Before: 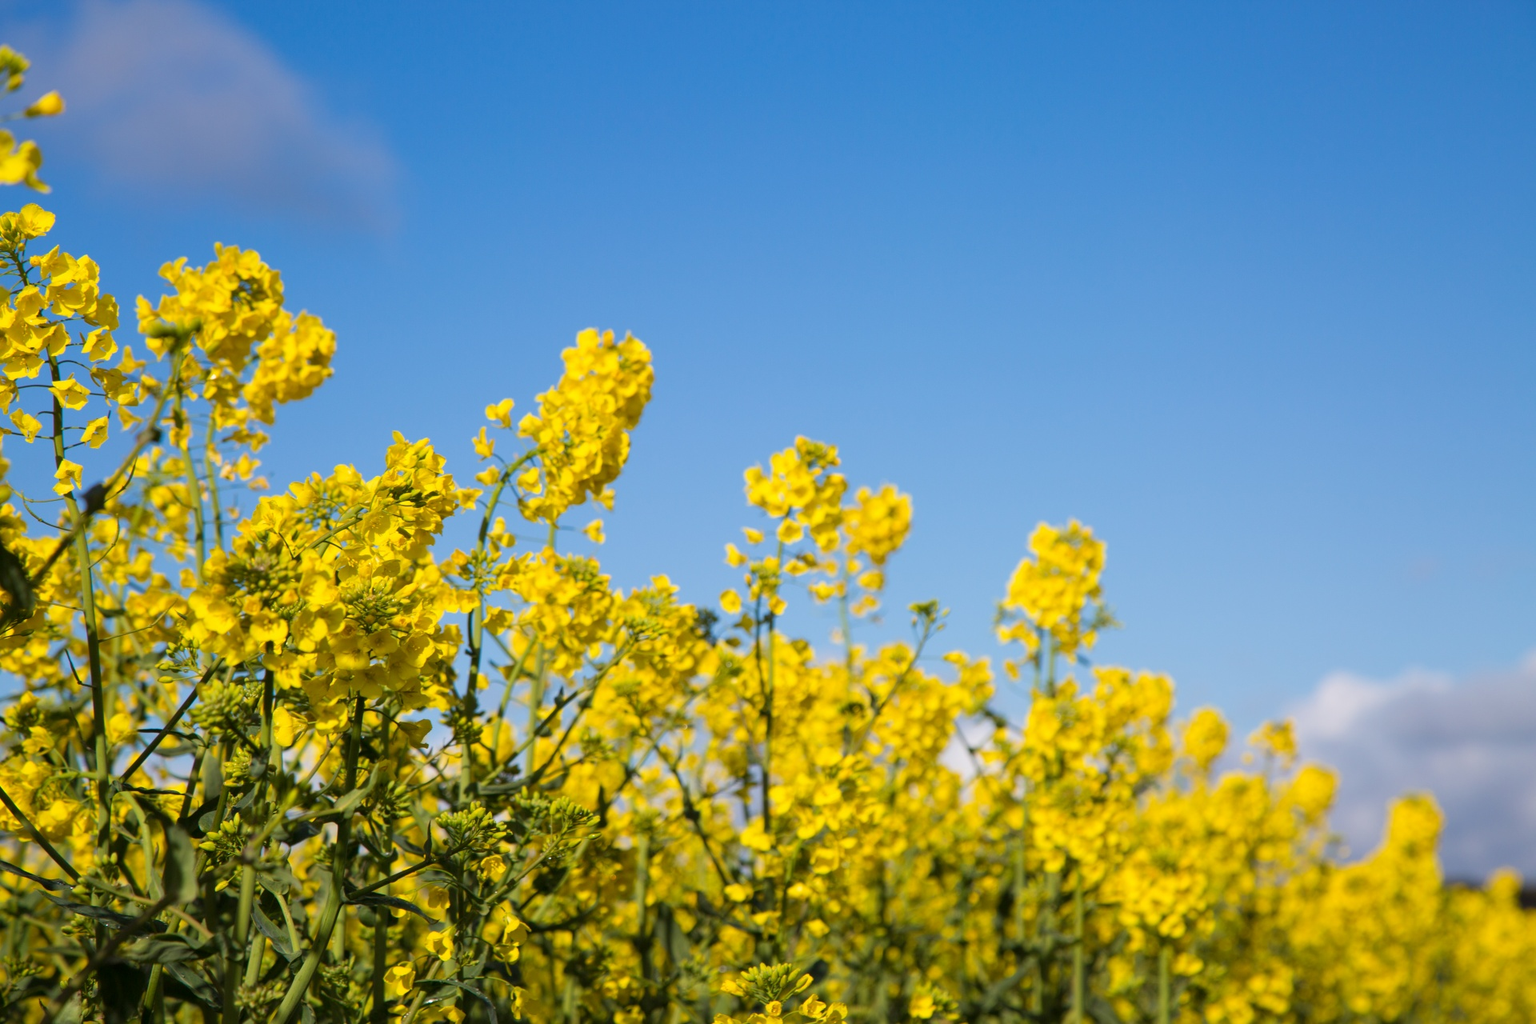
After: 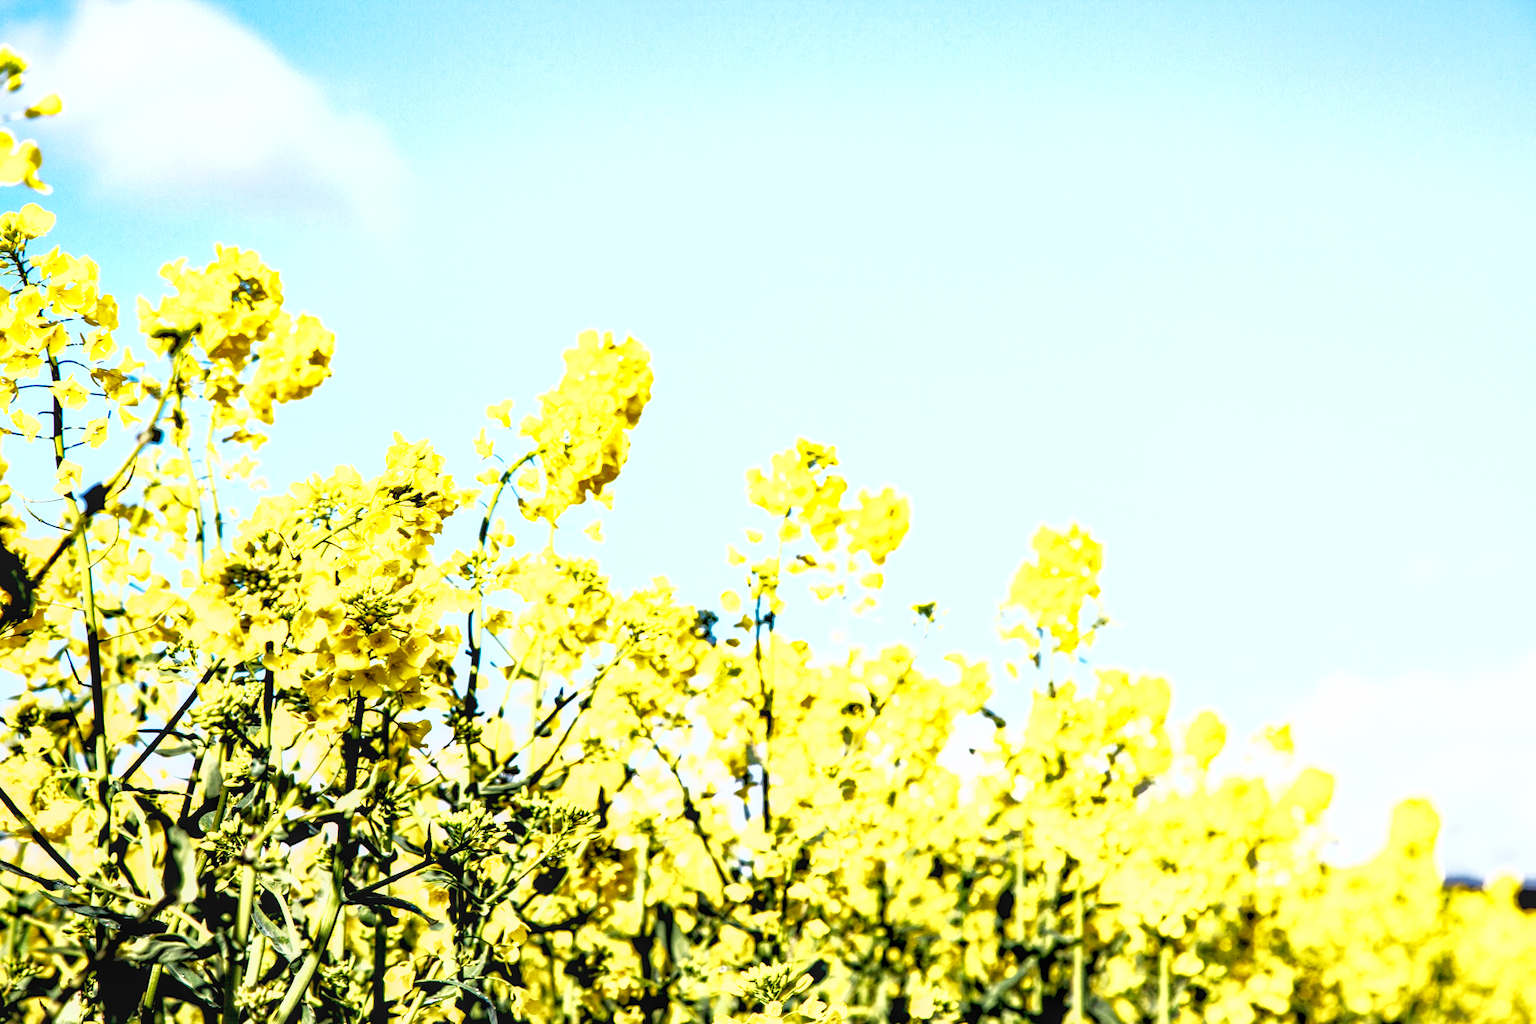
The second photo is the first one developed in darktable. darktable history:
tone equalizer: -8 EV -1.08 EV, -7 EV -1.01 EV, -6 EV -0.899 EV, -5 EV -0.558 EV, -3 EV 0.555 EV, -2 EV 0.85 EV, -1 EV 0.996 EV, +0 EV 1.06 EV, edges refinement/feathering 500, mask exposure compensation -1.57 EV, preserve details no
local contrast: on, module defaults
contrast equalizer: octaves 7, y [[0.6 ×6], [0.55 ×6], [0 ×6], [0 ×6], [0 ×6]]
base curve: curves: ch0 [(0, 0) (0.579, 0.807) (1, 1)], preserve colors none
shadows and highlights: highlights color adjustment 0.052%
exposure: black level correction 0, exposure 1.2 EV, compensate exposure bias true, compensate highlight preservation false
